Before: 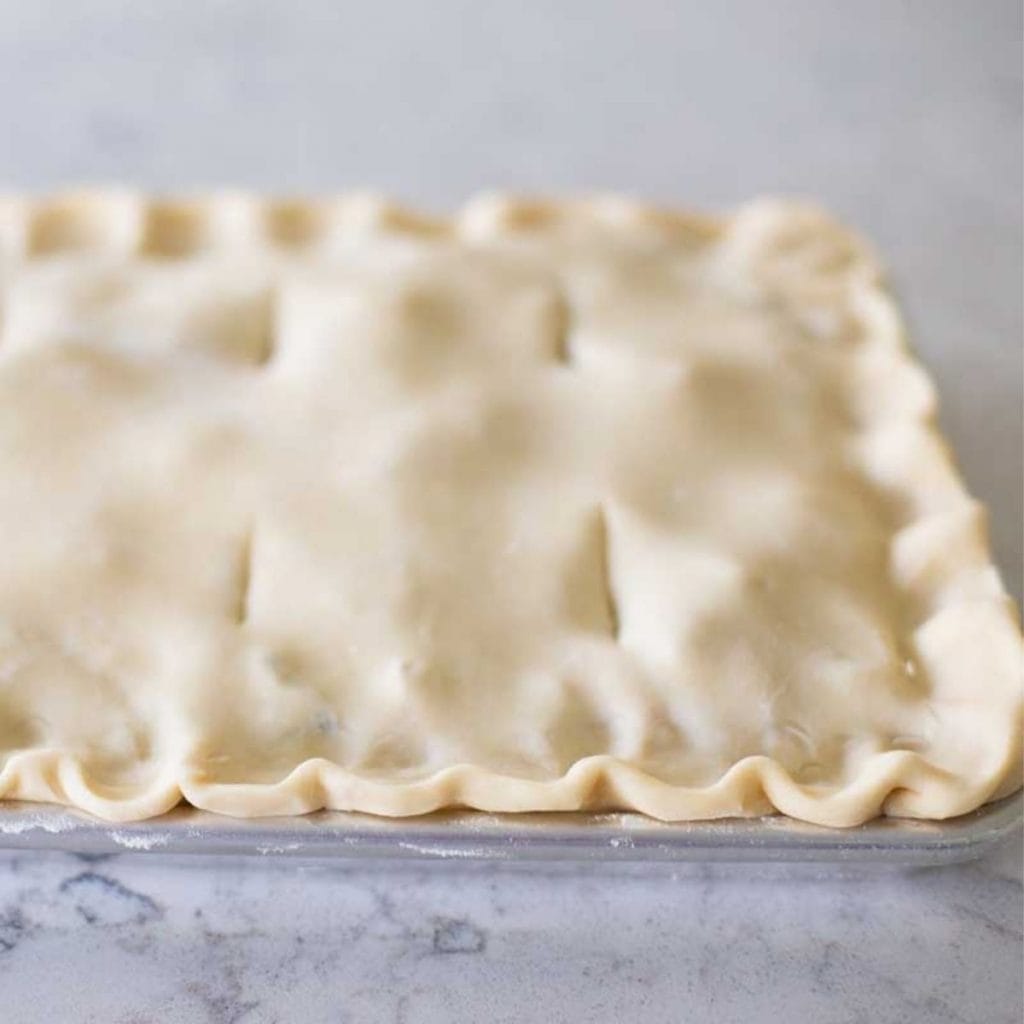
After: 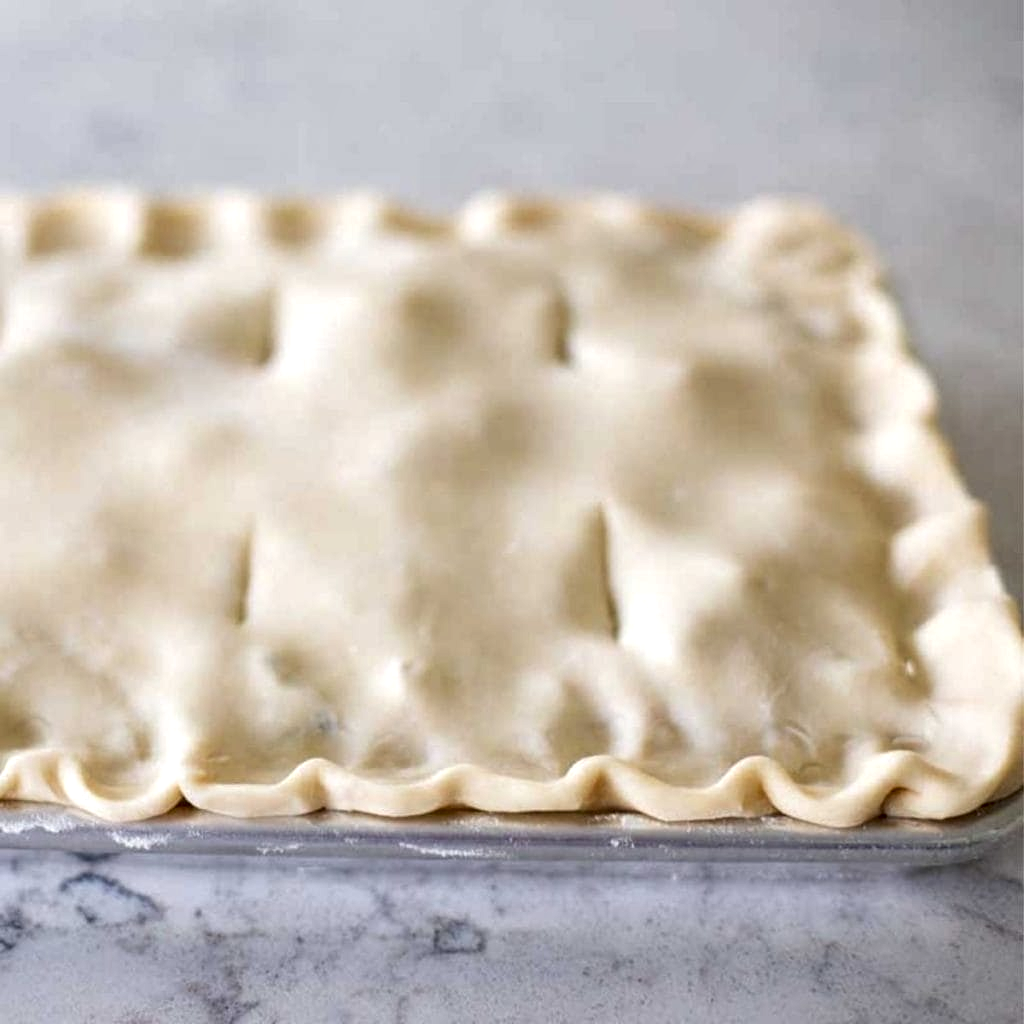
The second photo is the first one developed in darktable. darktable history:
local contrast: highlights 60%, shadows 64%, detail 160%
